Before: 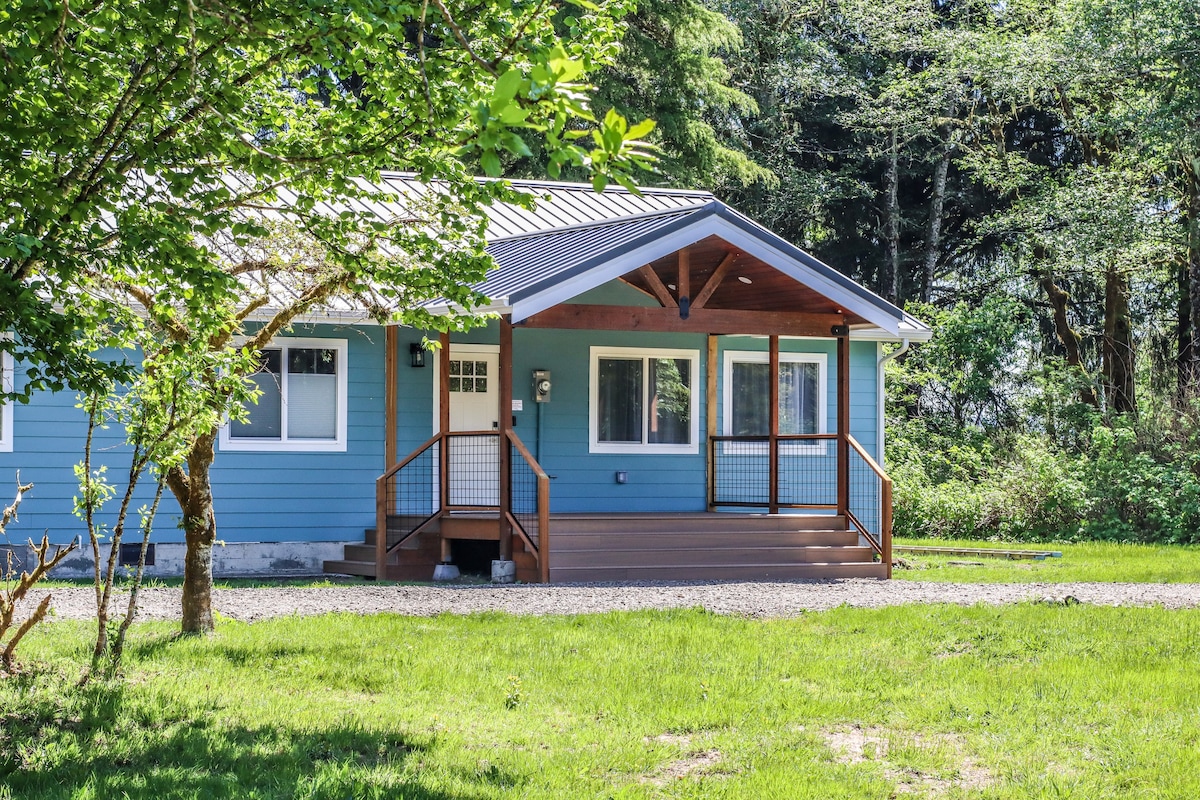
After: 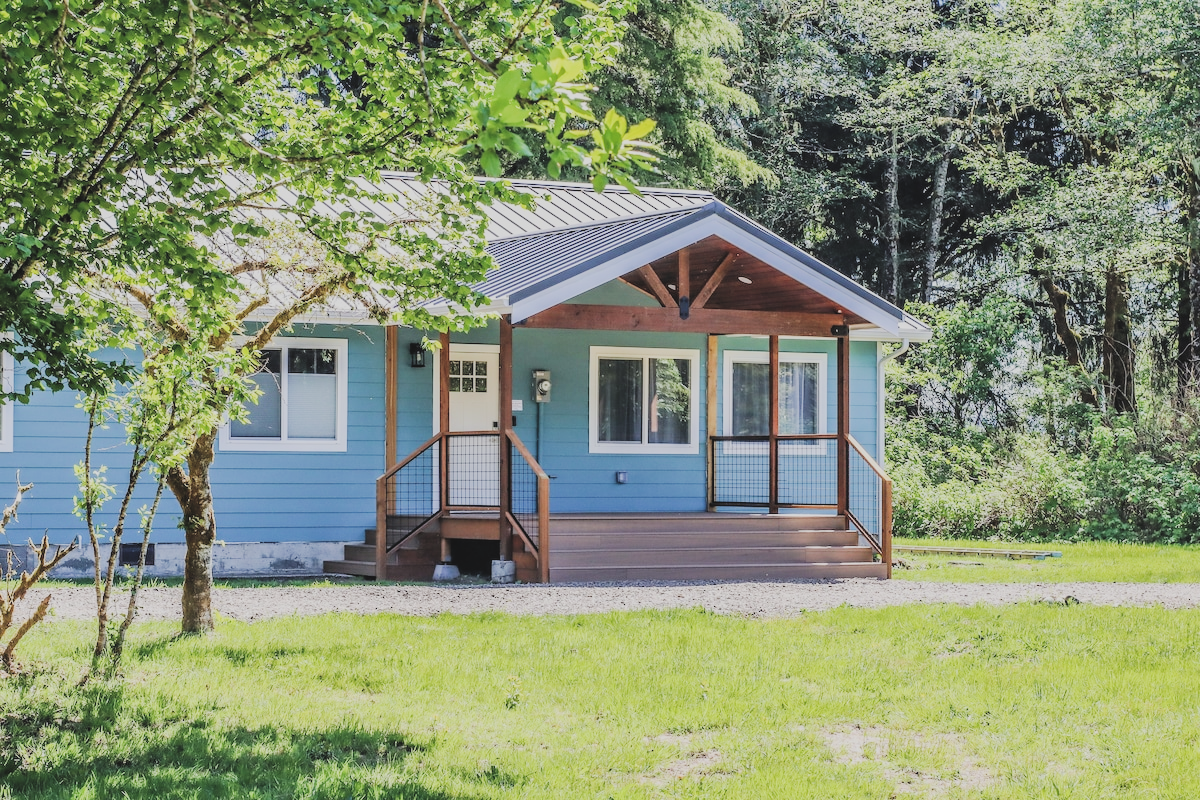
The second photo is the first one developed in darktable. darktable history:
contrast brightness saturation: contrast -0.15, brightness 0.052, saturation -0.136
exposure: black level correction -0.015, exposure -0.129 EV, compensate highlight preservation false
tone curve: curves: ch0 [(0, 0) (0.003, 0.004) (0.011, 0.006) (0.025, 0.011) (0.044, 0.017) (0.069, 0.029) (0.1, 0.047) (0.136, 0.07) (0.177, 0.121) (0.224, 0.182) (0.277, 0.257) (0.335, 0.342) (0.399, 0.432) (0.468, 0.526) (0.543, 0.621) (0.623, 0.711) (0.709, 0.792) (0.801, 0.87) (0.898, 0.951) (1, 1)], preserve colors none
filmic rgb: black relative exposure -7.17 EV, white relative exposure 5.34 EV, hardness 3.02
